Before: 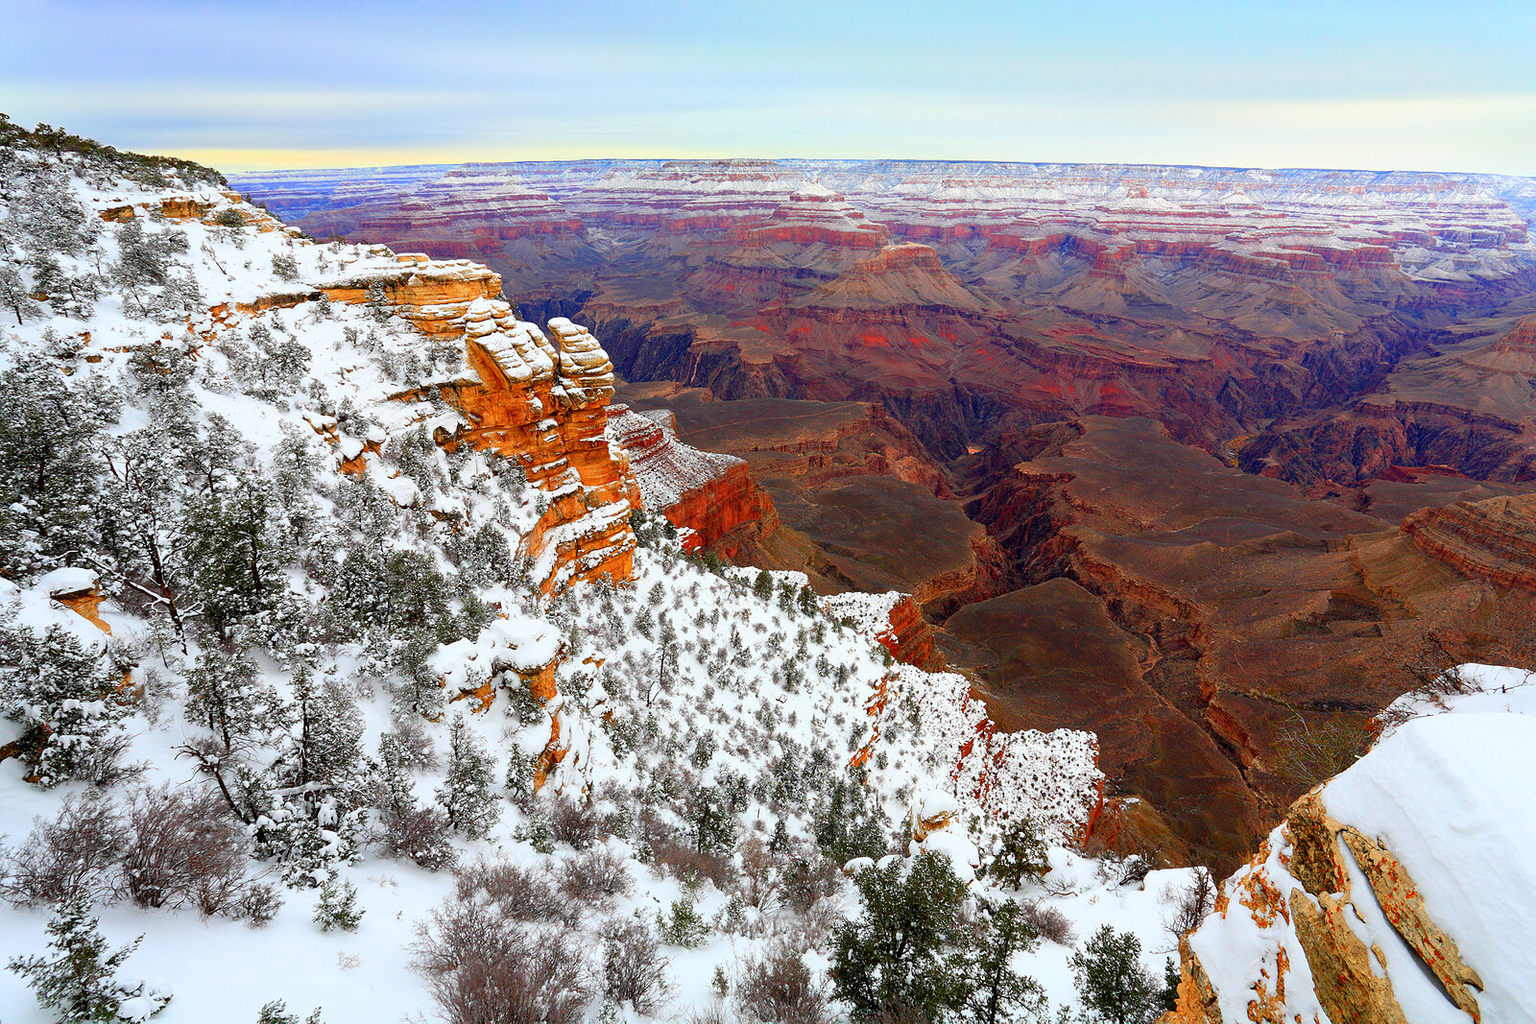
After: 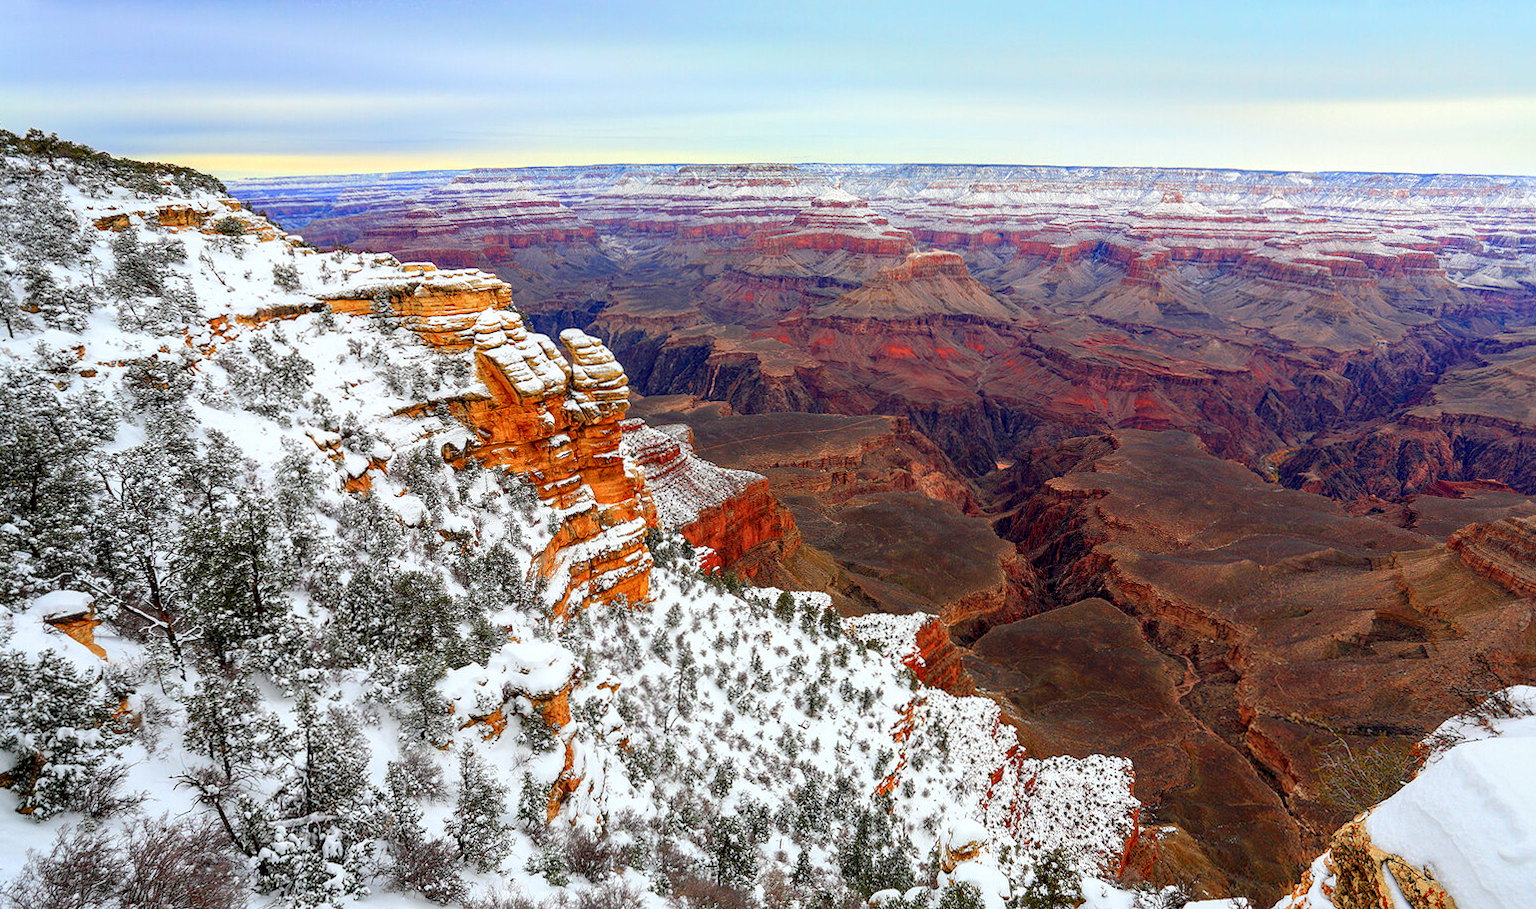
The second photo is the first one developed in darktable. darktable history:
exposure: exposure -0.012 EV, compensate exposure bias true, compensate highlight preservation false
local contrast: detail 130%
crop and rotate: angle 0.18°, left 0.37%, right 2.936%, bottom 14.214%
